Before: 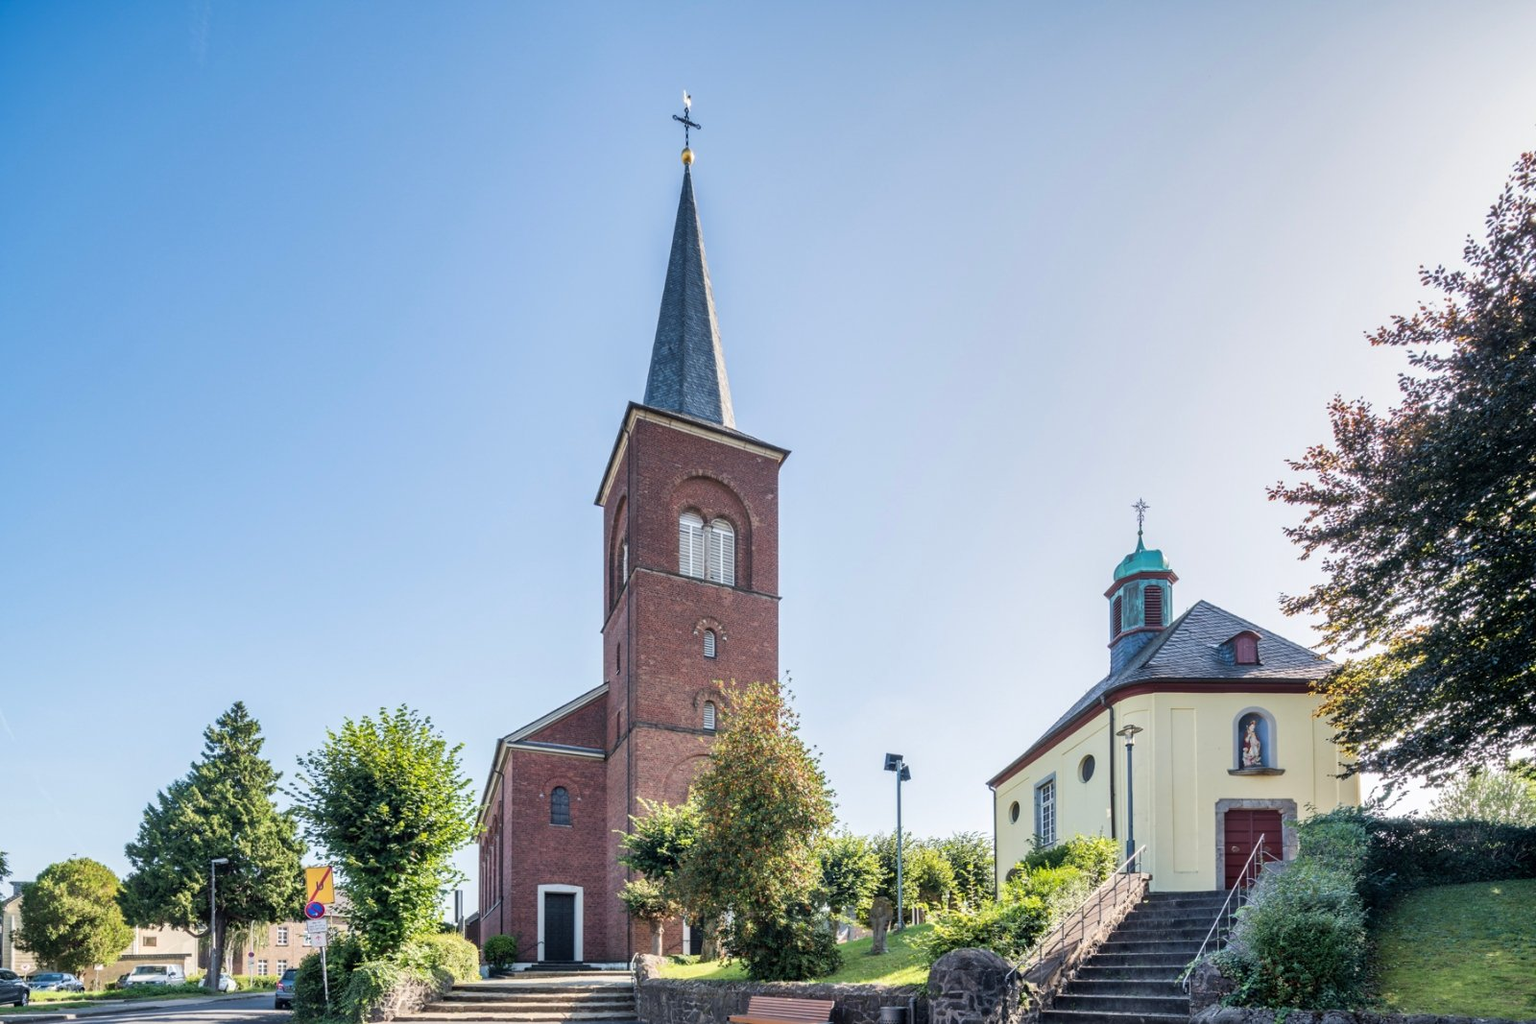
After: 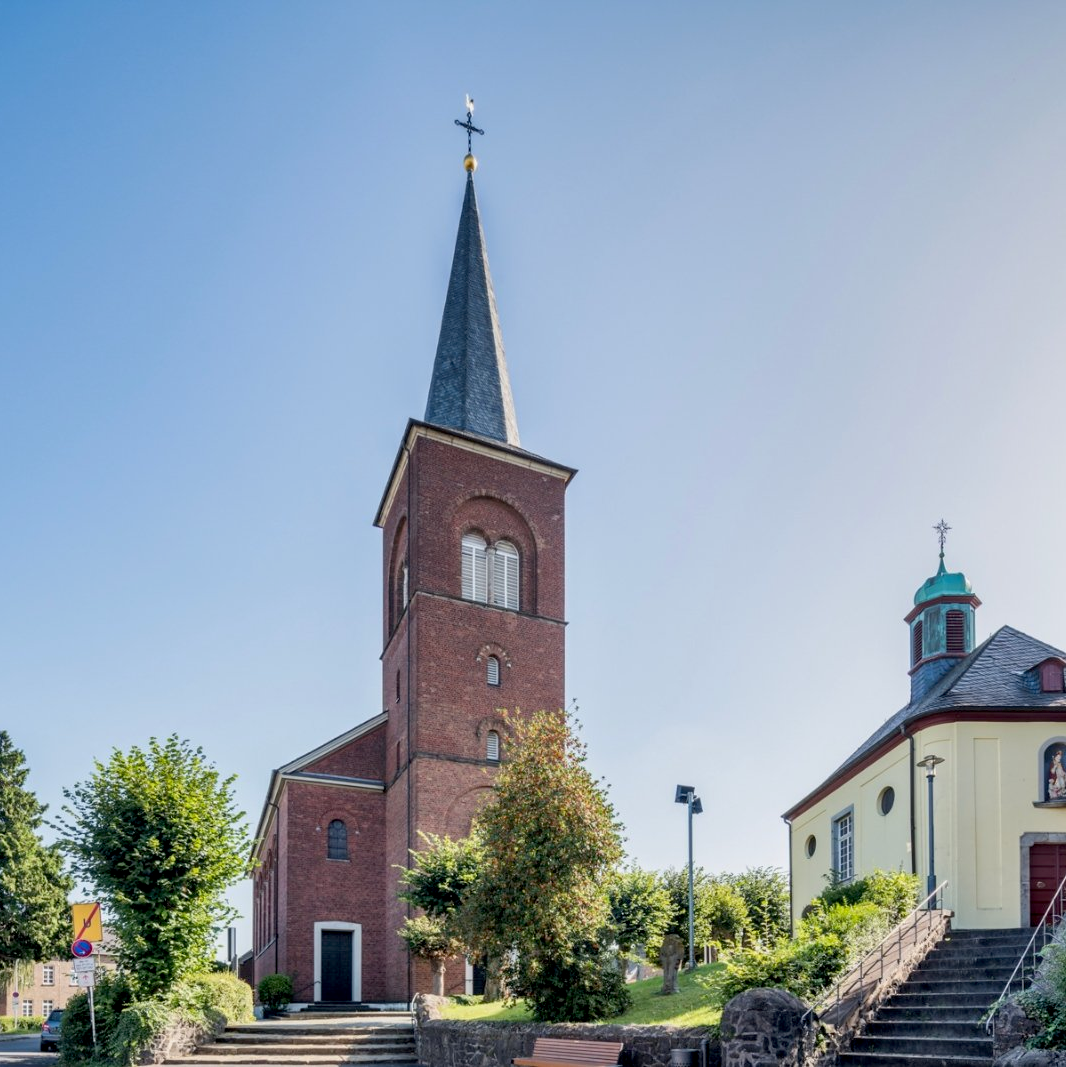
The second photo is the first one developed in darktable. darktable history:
crop: left 15.419%, right 17.914%
exposure: black level correction 0.009, exposure -0.159 EV, compensate highlight preservation false
